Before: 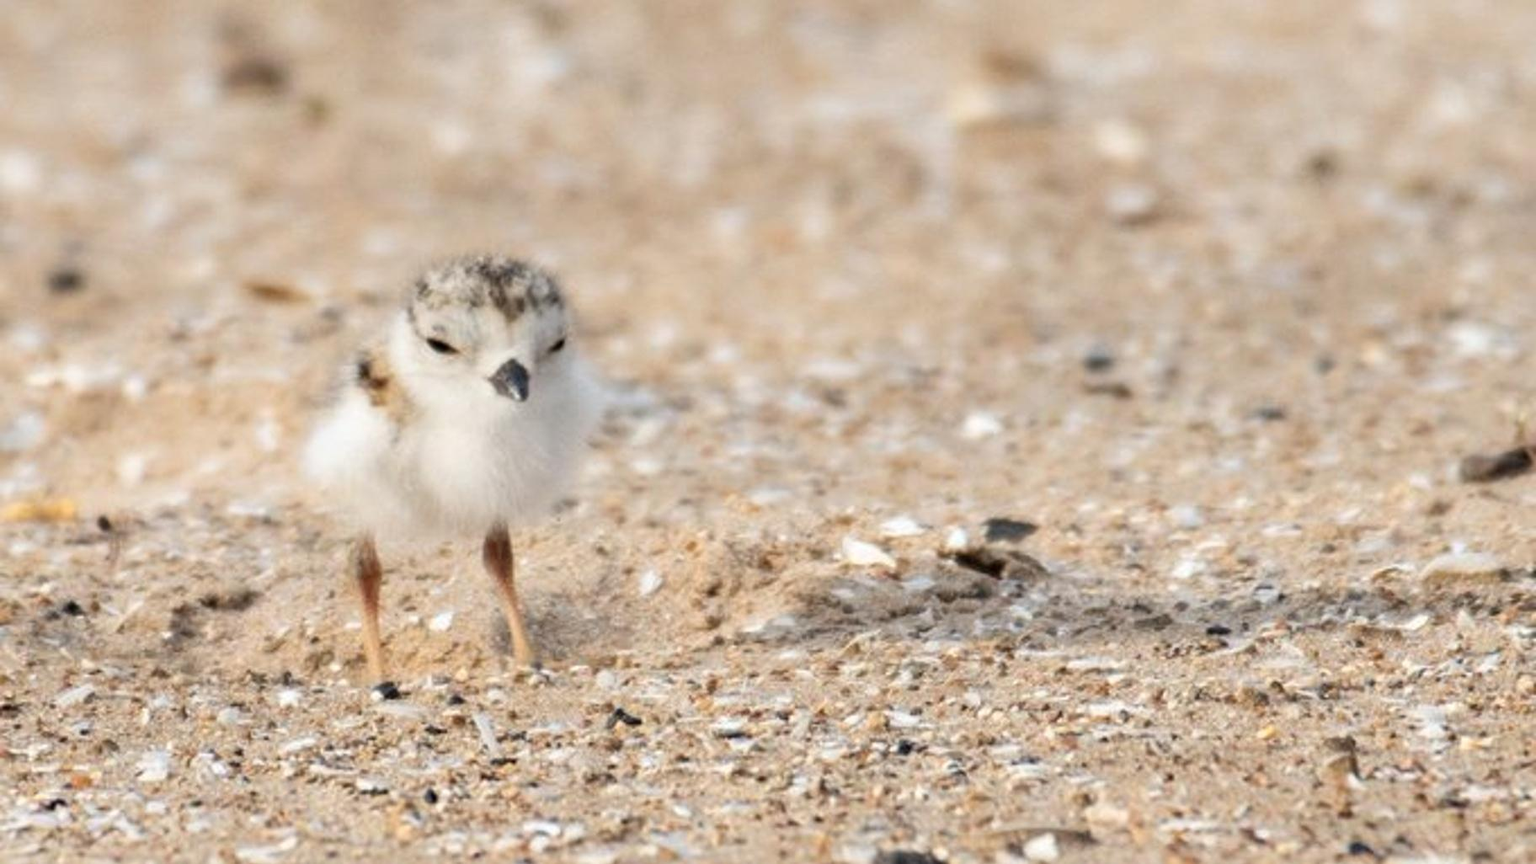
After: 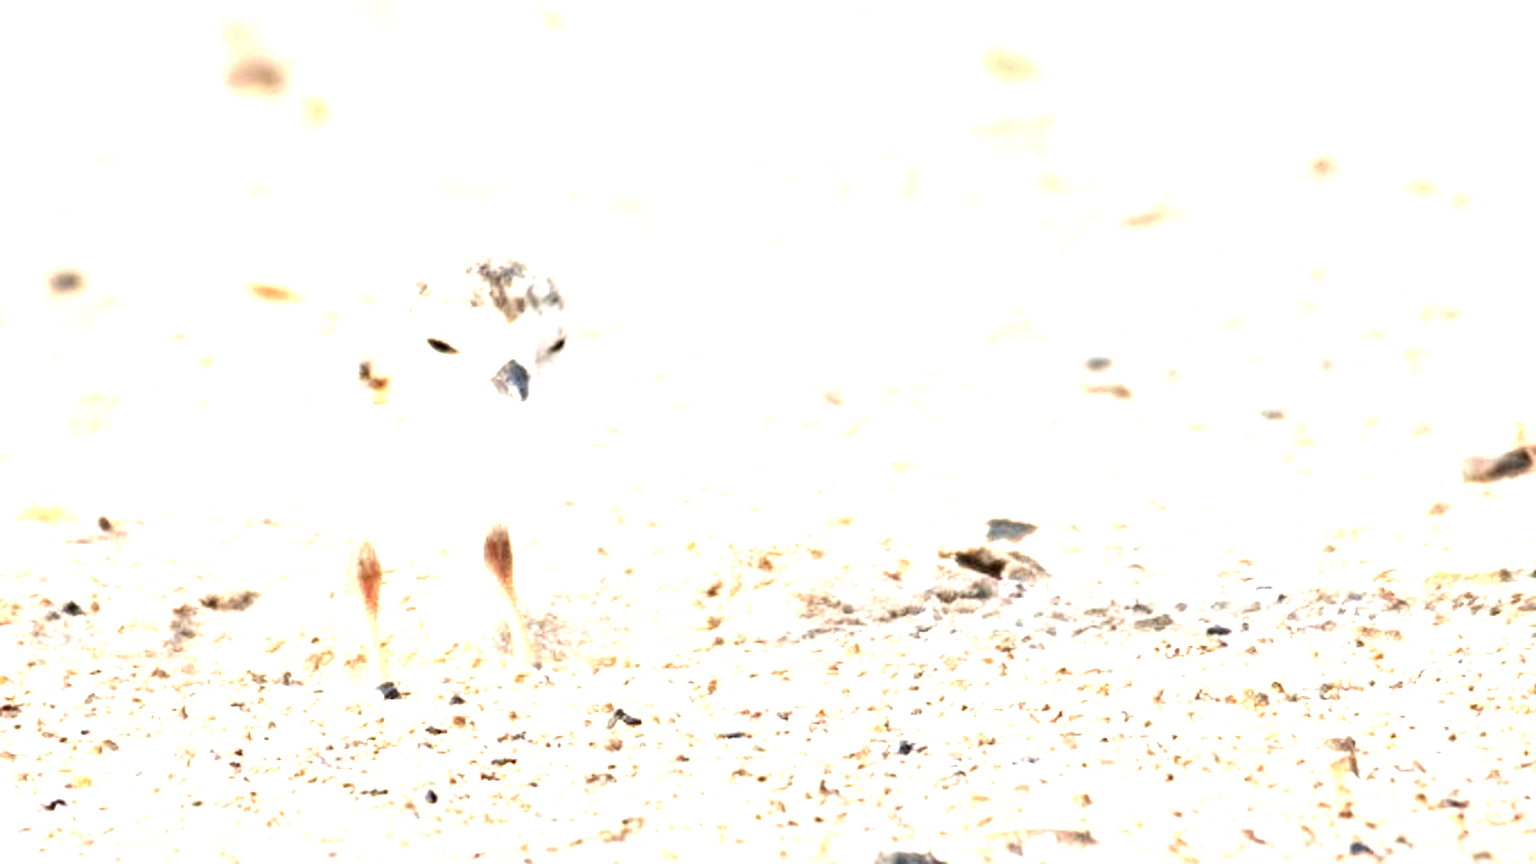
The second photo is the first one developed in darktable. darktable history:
tone equalizer: -8 EV 0.225 EV, -7 EV 0.41 EV, -6 EV 0.442 EV, -5 EV 0.229 EV, -3 EV -0.25 EV, -2 EV -0.432 EV, -1 EV -0.424 EV, +0 EV -0.26 EV, smoothing diameter 24.89%, edges refinement/feathering 9.47, preserve details guided filter
exposure: exposure 2.194 EV, compensate highlight preservation false
